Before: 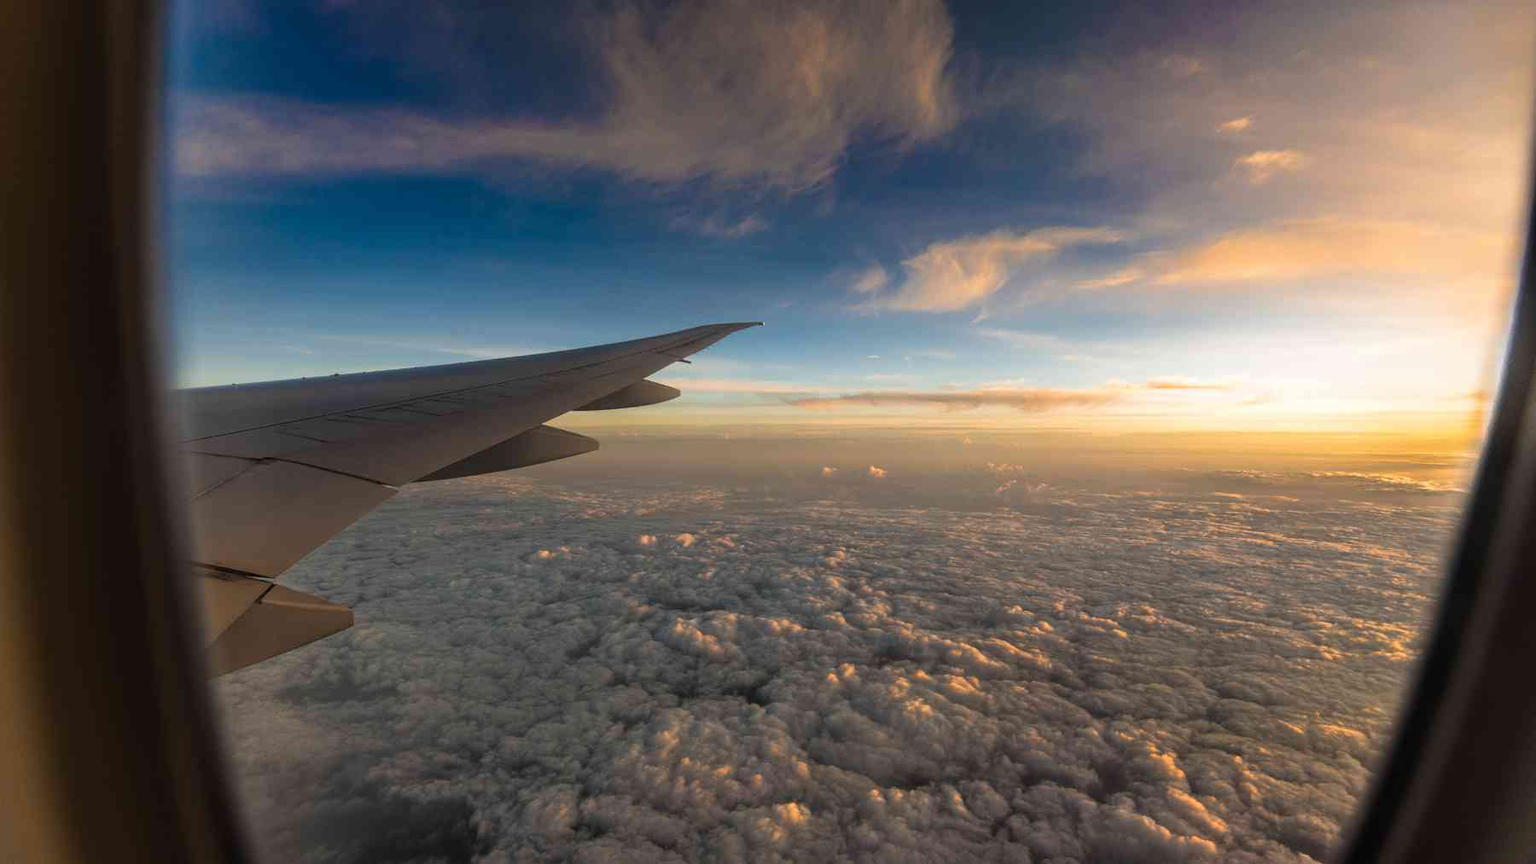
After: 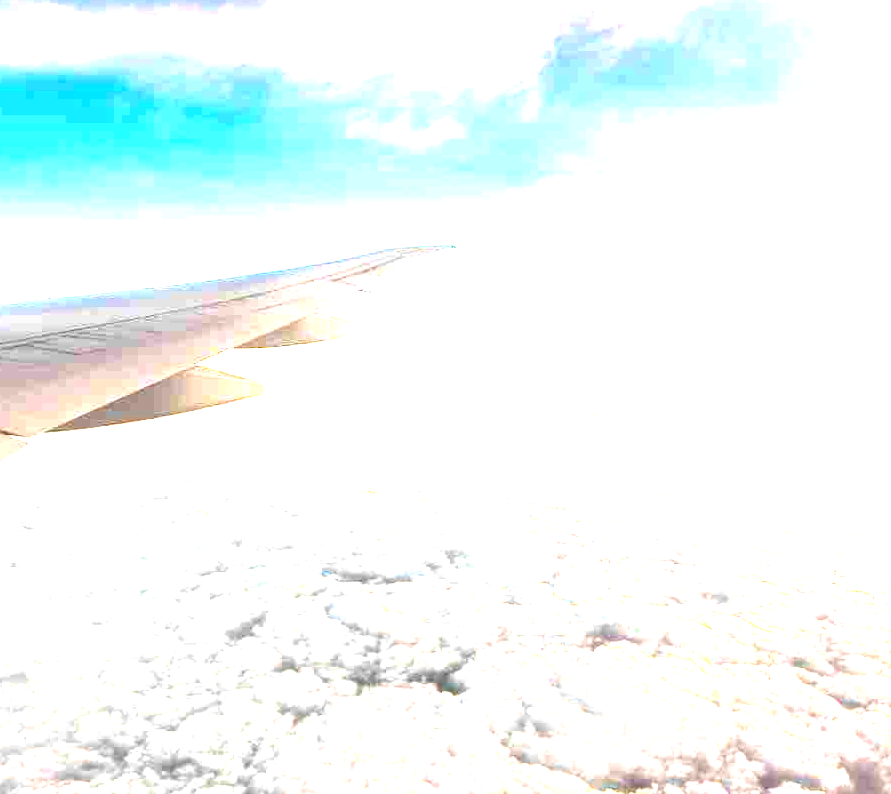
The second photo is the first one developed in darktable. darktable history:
crop and rotate: angle 0.018°, left 24.382%, top 13.169%, right 26.107%, bottom 8.463%
exposure: black level correction 0, exposure 4.059 EV, compensate highlight preservation false
local contrast: highlights 107%, shadows 98%, detail 119%, midtone range 0.2
